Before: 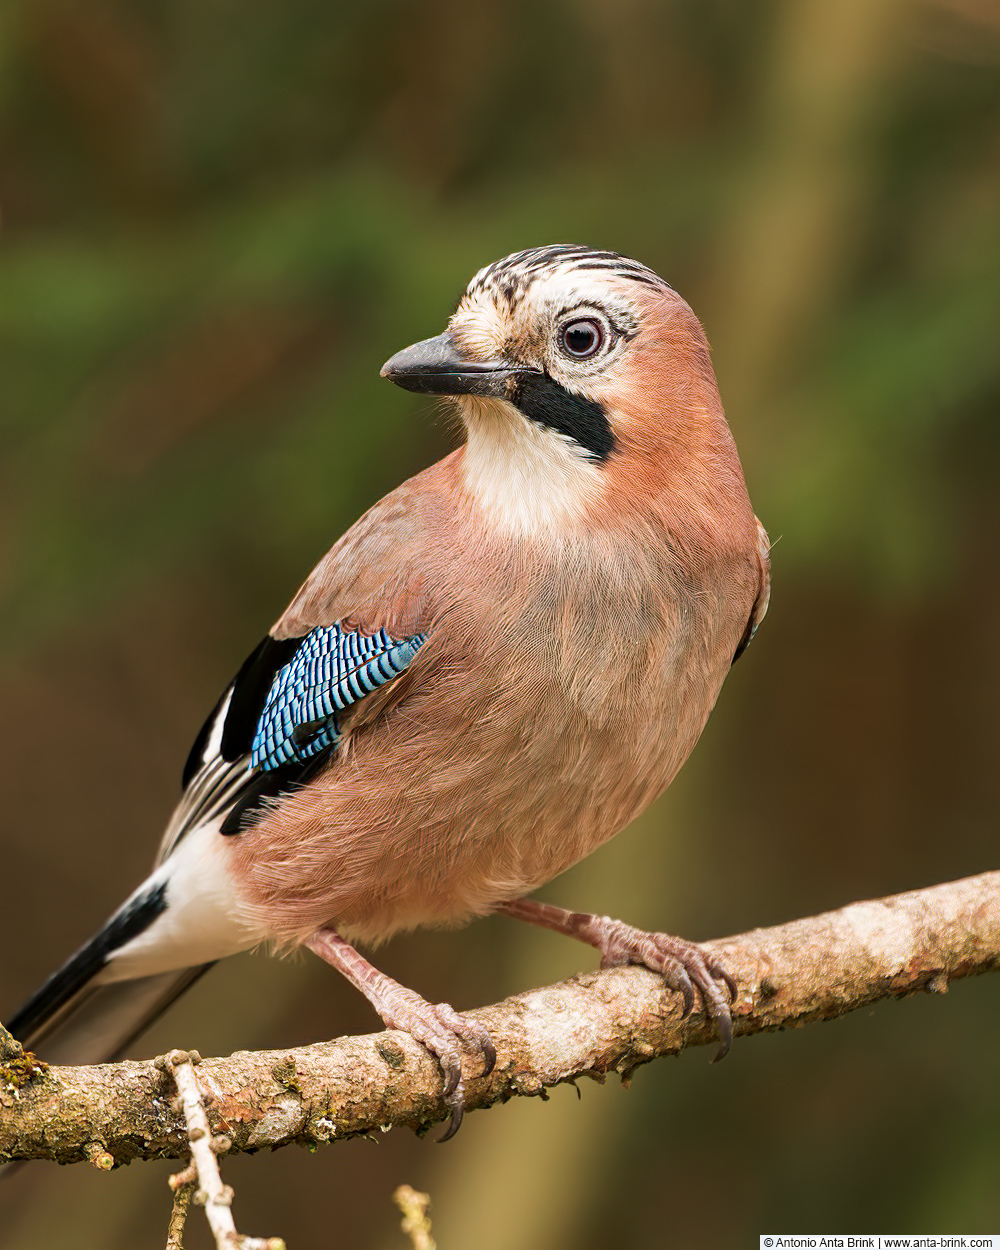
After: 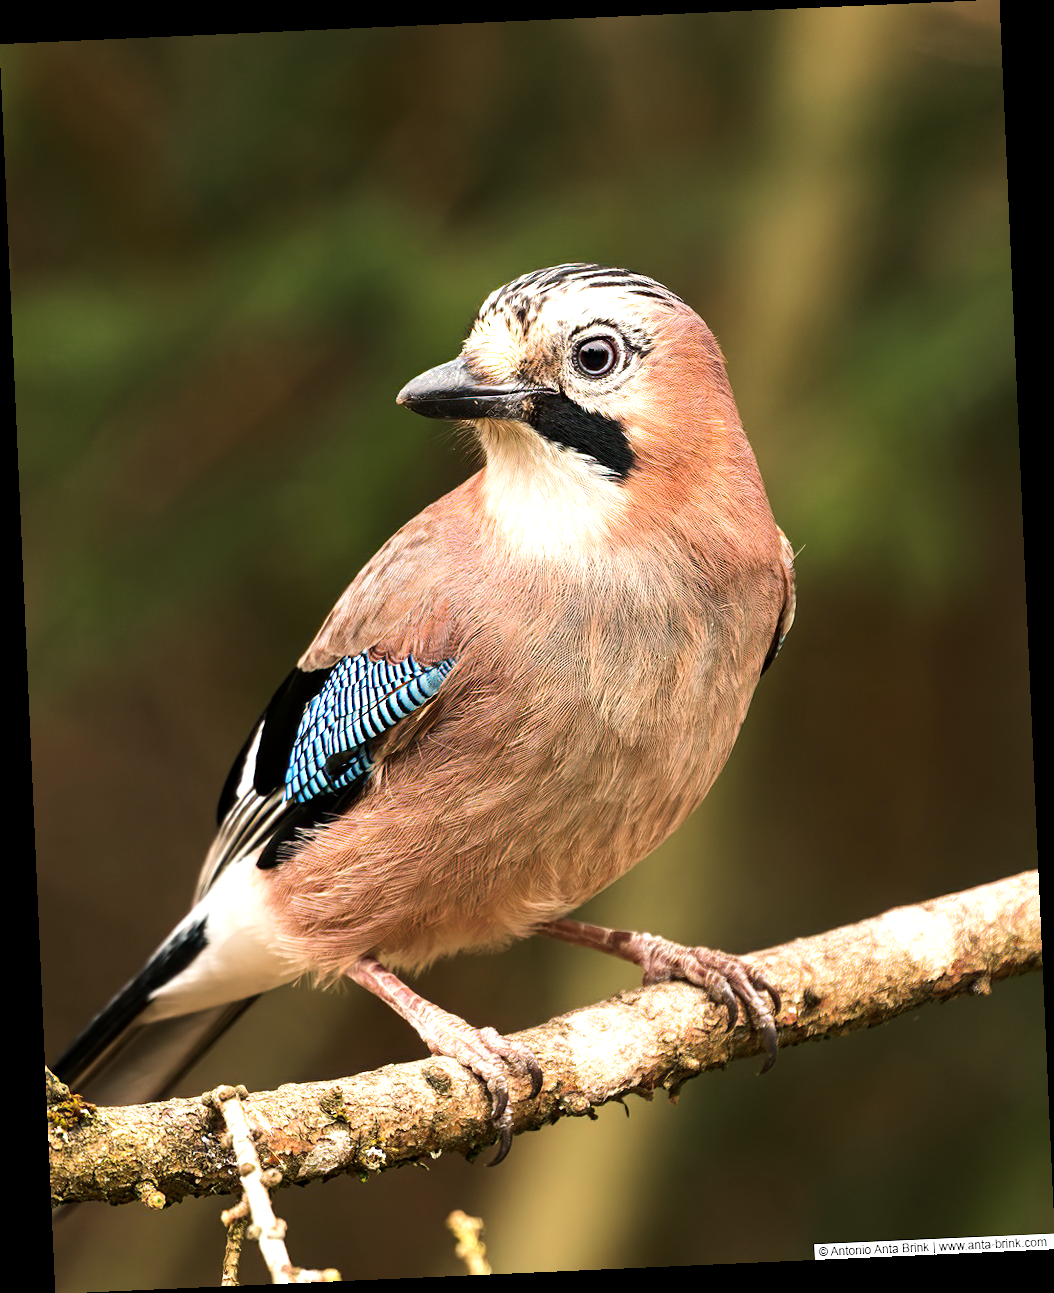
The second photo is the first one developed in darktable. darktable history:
tone equalizer: -8 EV -0.75 EV, -7 EV -0.7 EV, -6 EV -0.6 EV, -5 EV -0.4 EV, -3 EV 0.4 EV, -2 EV 0.6 EV, -1 EV 0.7 EV, +0 EV 0.75 EV, edges refinement/feathering 500, mask exposure compensation -1.57 EV, preserve details no
rotate and perspective: rotation -2.56°, automatic cropping off
